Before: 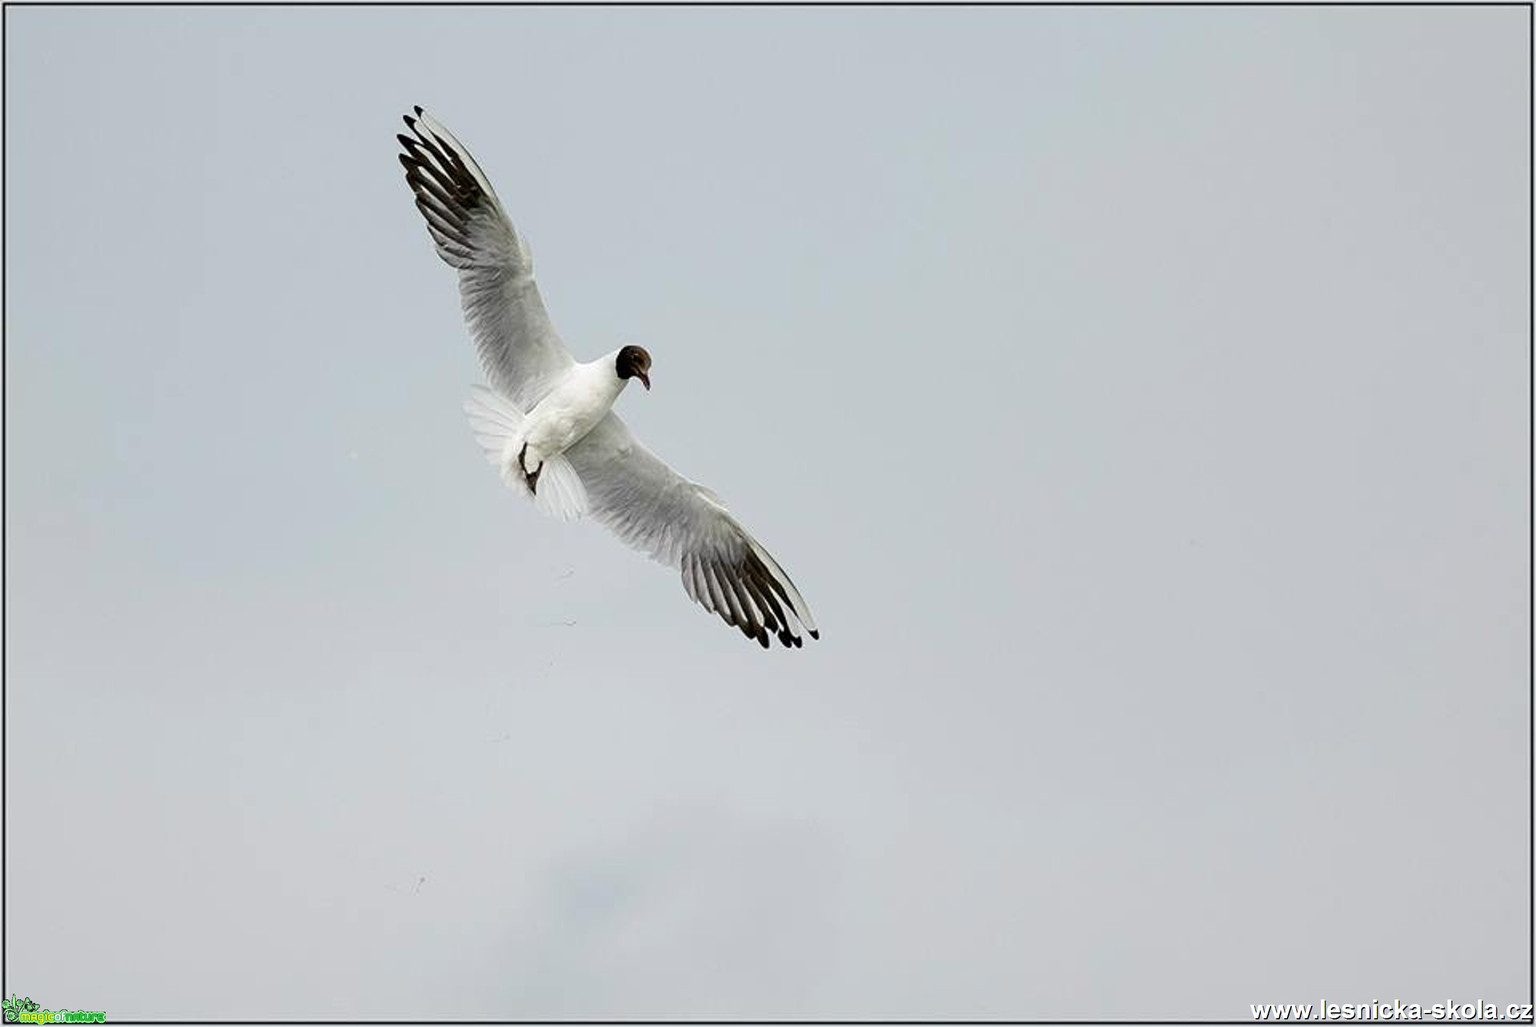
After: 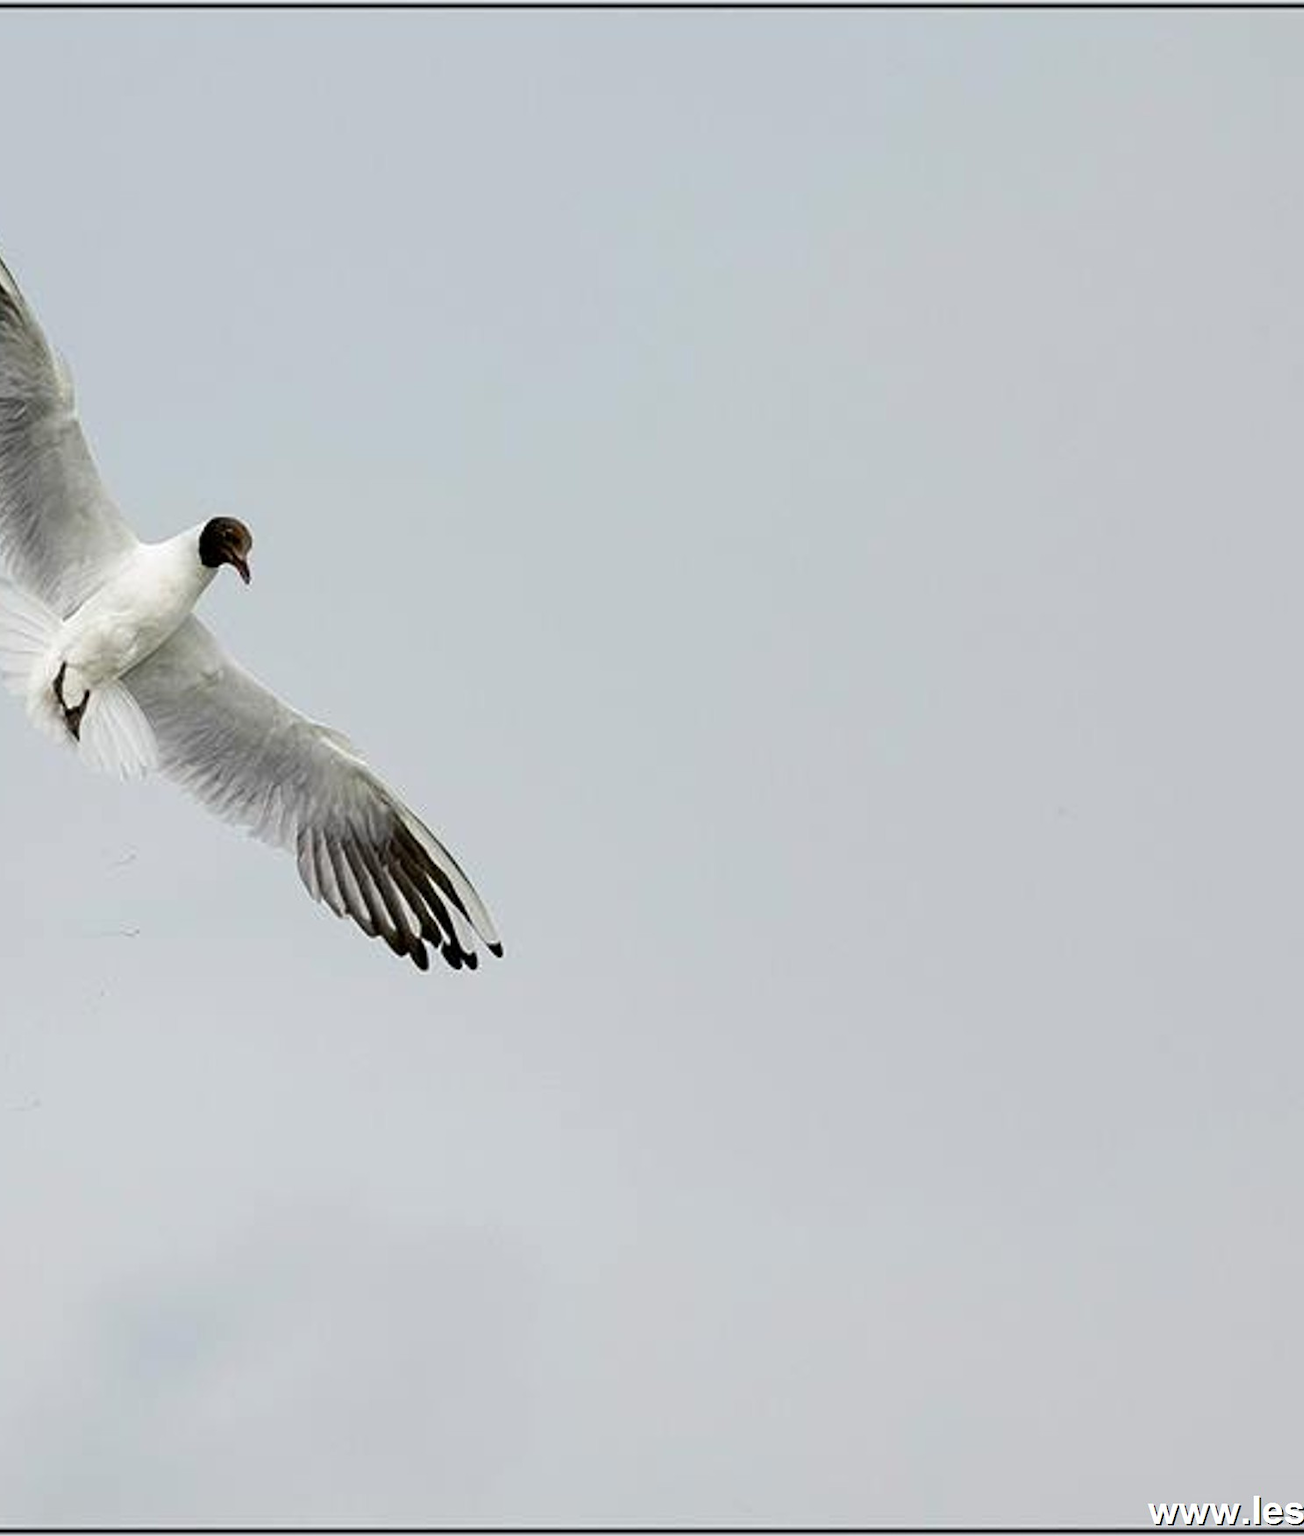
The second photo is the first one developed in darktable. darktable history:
crop: left 31.449%, top 0.007%, right 11.771%
